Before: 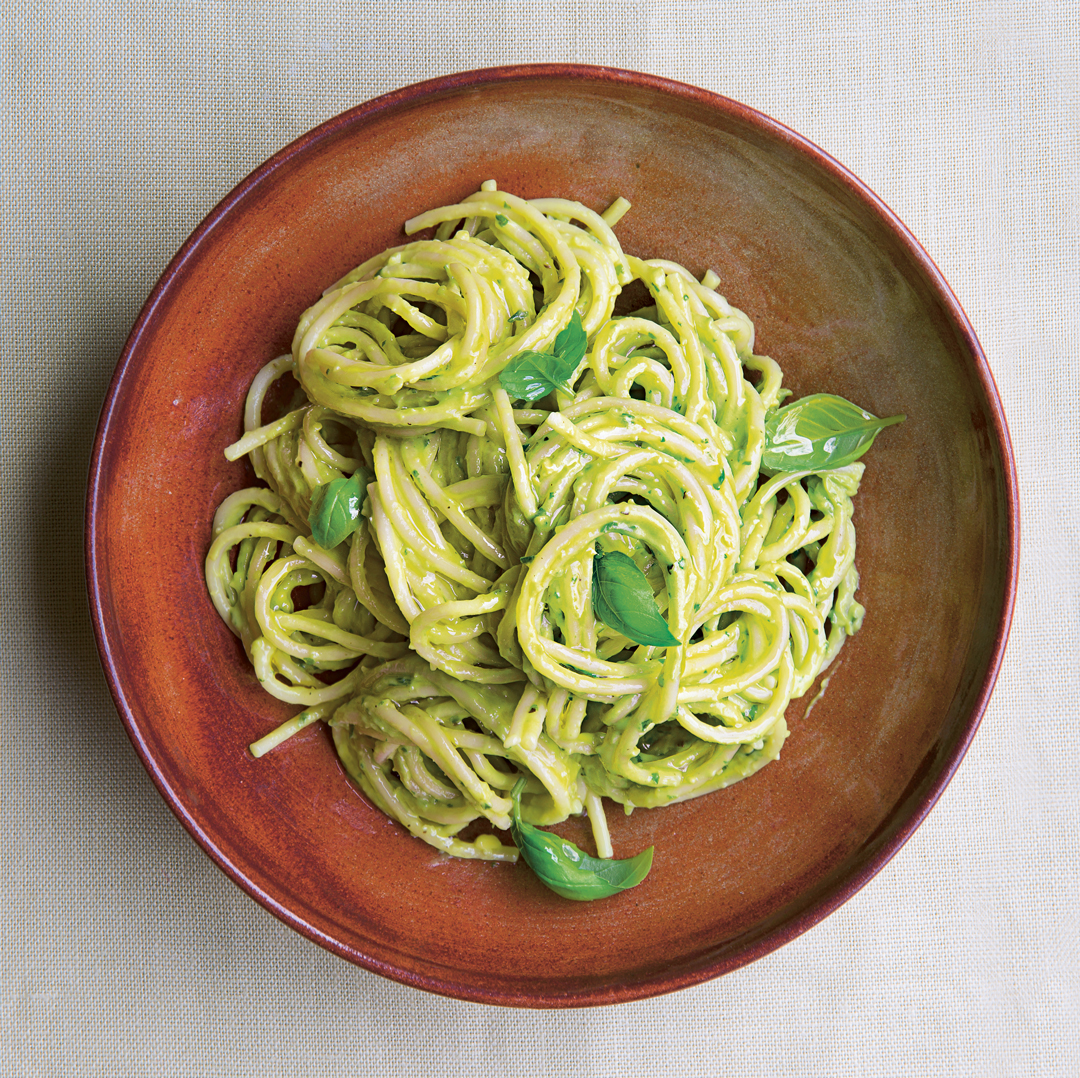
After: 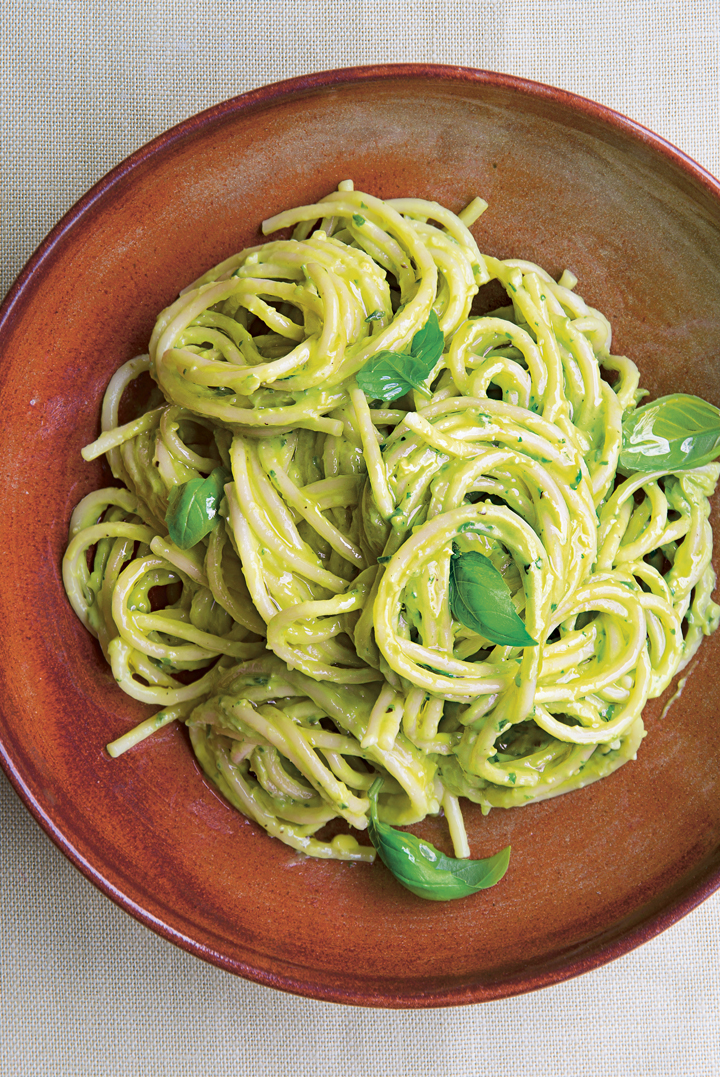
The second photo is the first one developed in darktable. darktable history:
crop and rotate: left 13.324%, right 19.959%
